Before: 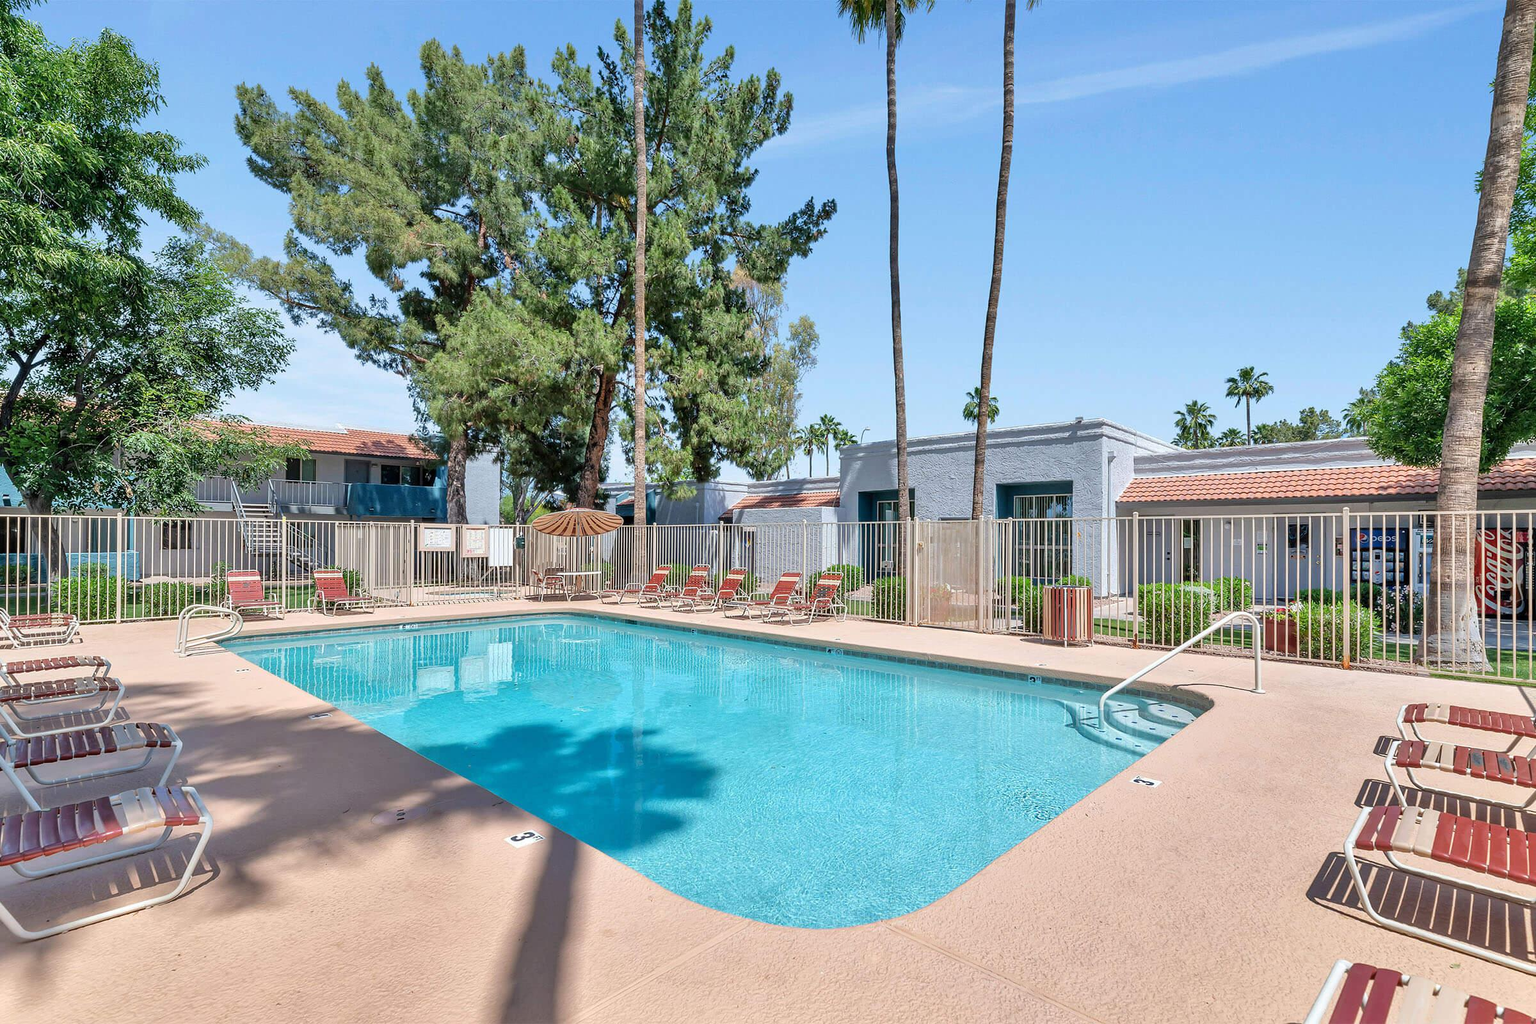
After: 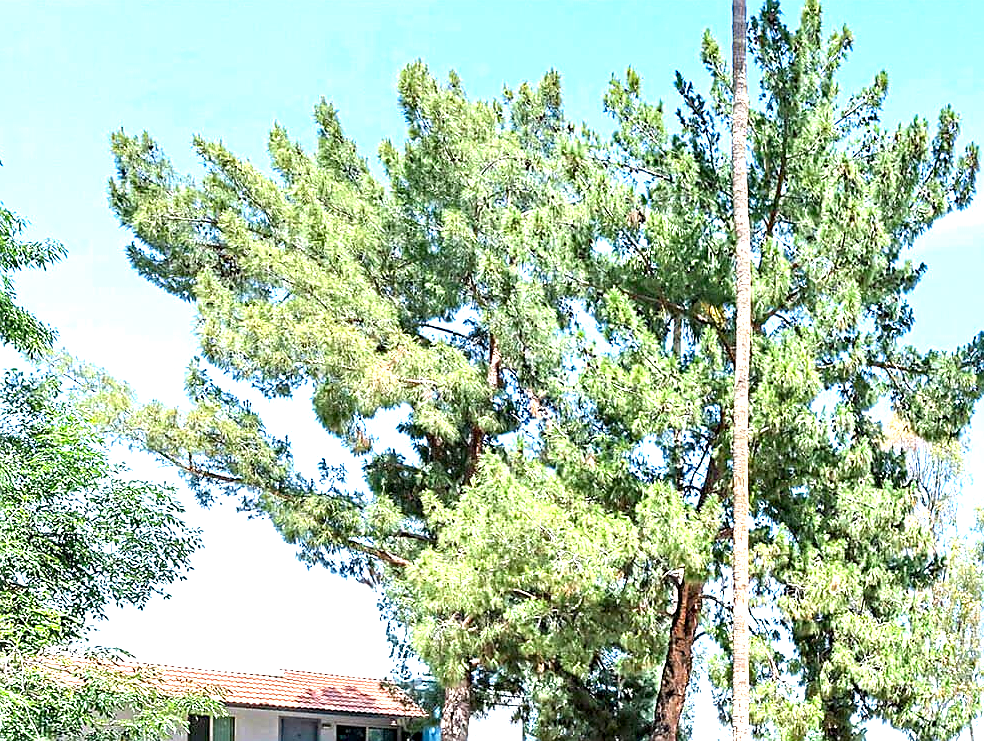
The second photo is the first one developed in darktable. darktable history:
haze removal: compatibility mode true, adaptive false
crop and rotate: left 10.823%, top 0.107%, right 48.17%, bottom 53.573%
sharpen: on, module defaults
exposure: black level correction 0.001, exposure 1.733 EV, compensate highlight preservation false
